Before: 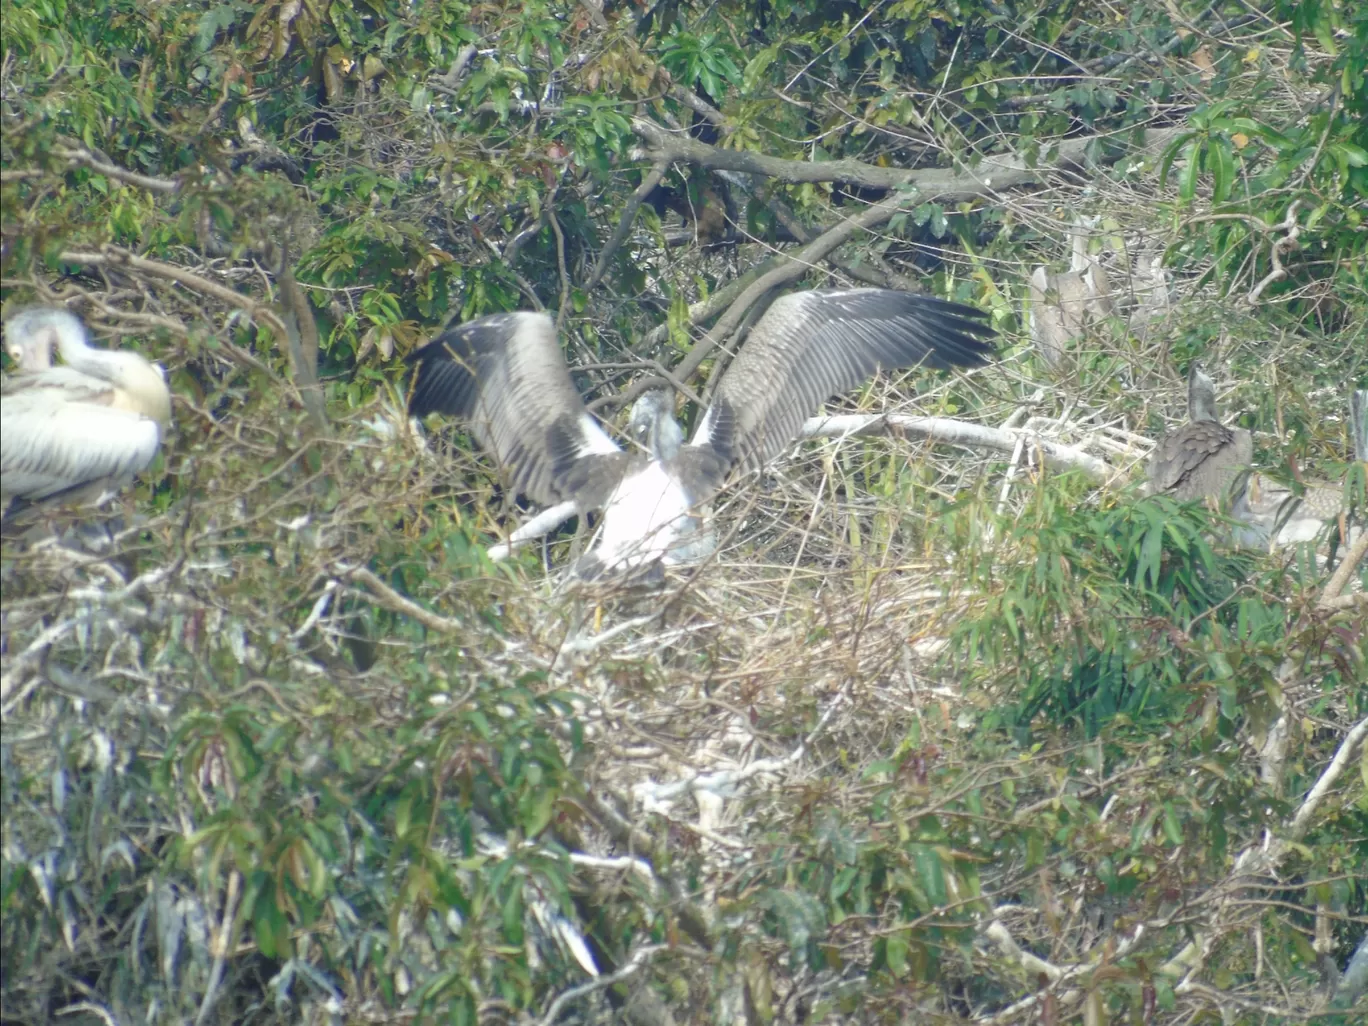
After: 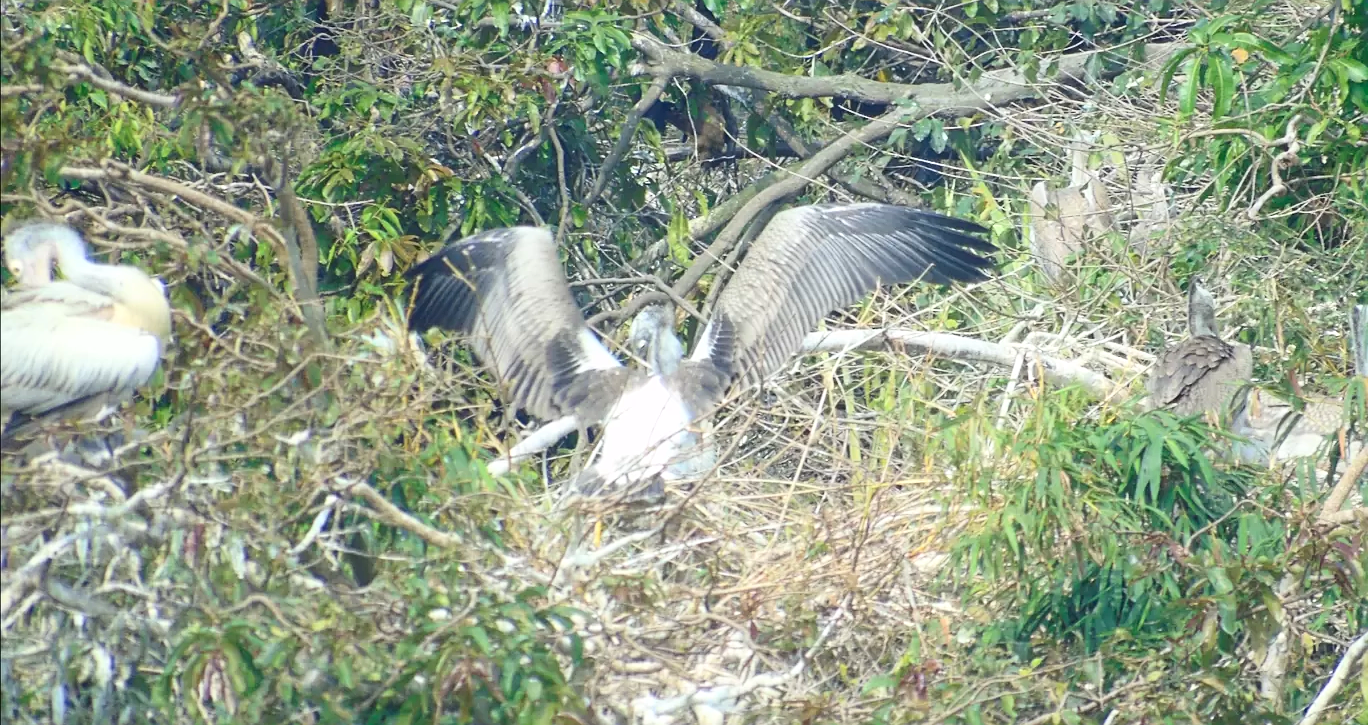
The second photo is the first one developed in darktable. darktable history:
sharpen: on, module defaults
crop and rotate: top 8.322%, bottom 21.014%
contrast brightness saturation: contrast 0.234, brightness 0.114, saturation 0.289
